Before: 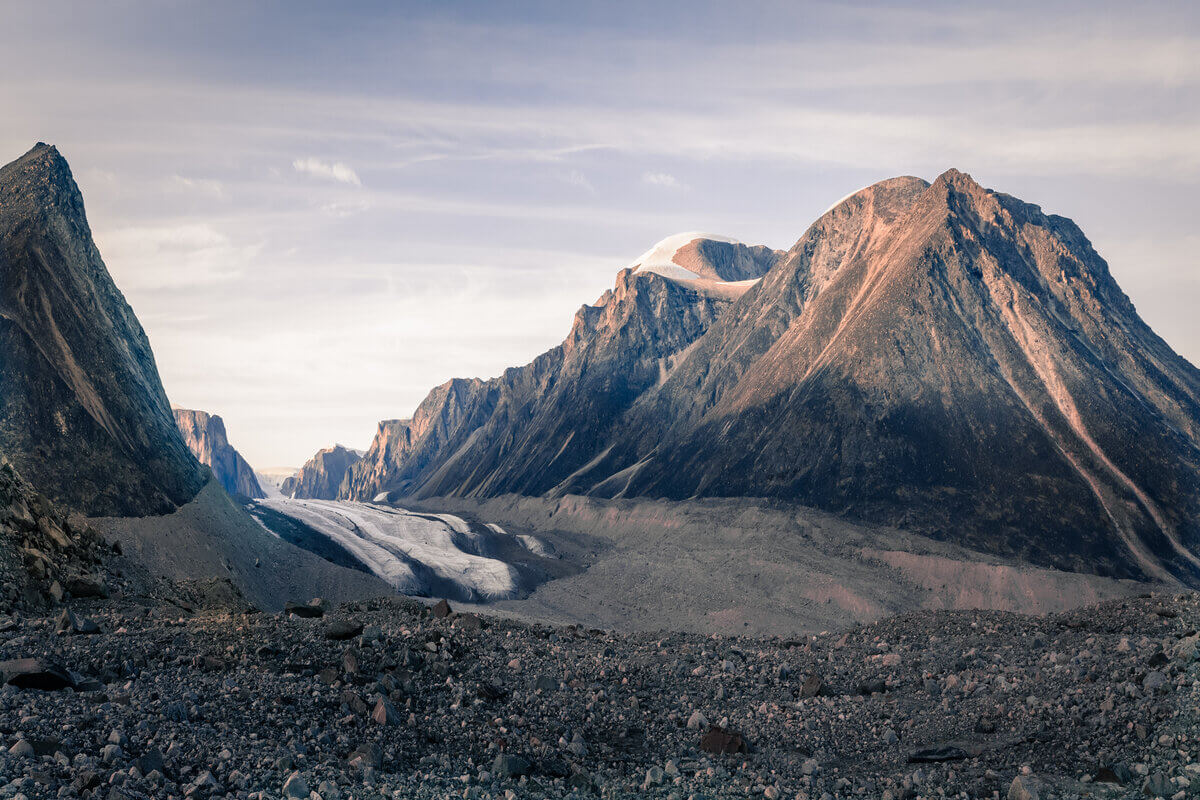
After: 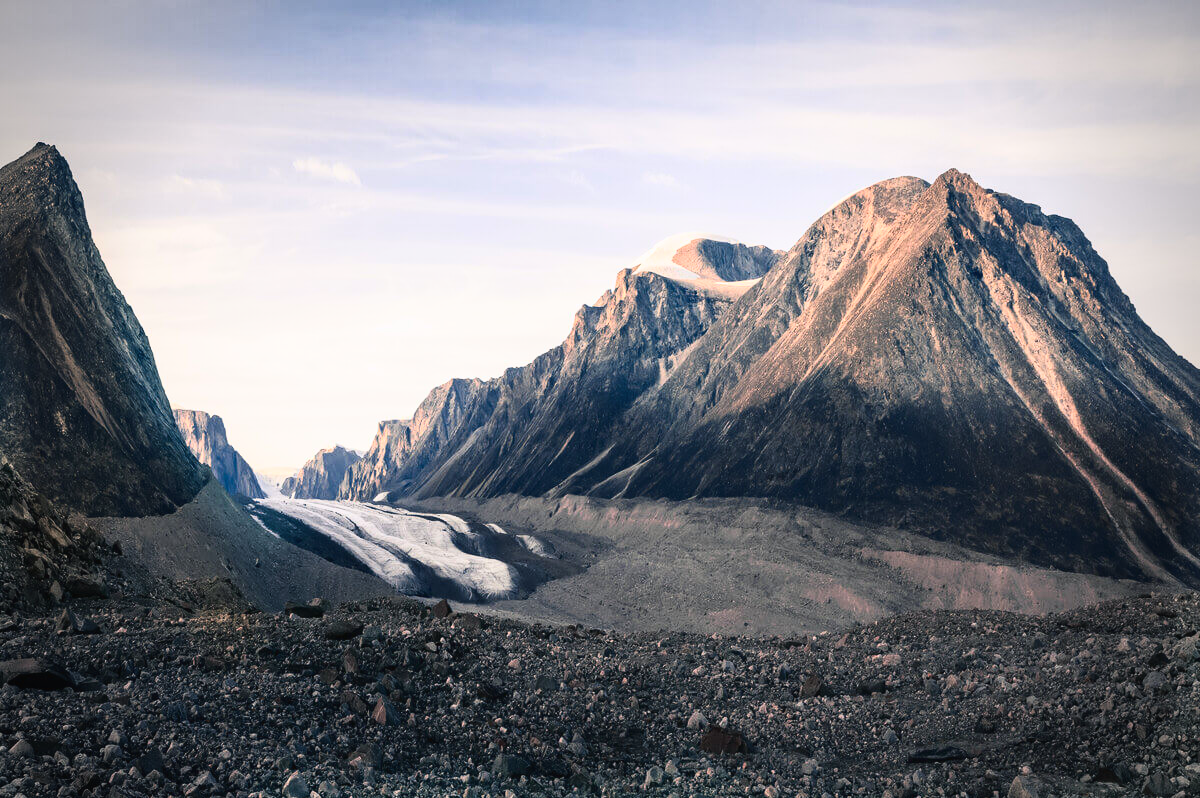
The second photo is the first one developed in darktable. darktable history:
contrast brightness saturation: contrast -0.02, brightness -0.01, saturation 0.03
crop: top 0.05%, bottom 0.098%
vignetting: on, module defaults
tone curve: curves: ch0 [(0, 0.013) (0.198, 0.175) (0.512, 0.582) (0.625, 0.754) (0.81, 0.934) (1, 1)], color space Lab, linked channels, preserve colors none
